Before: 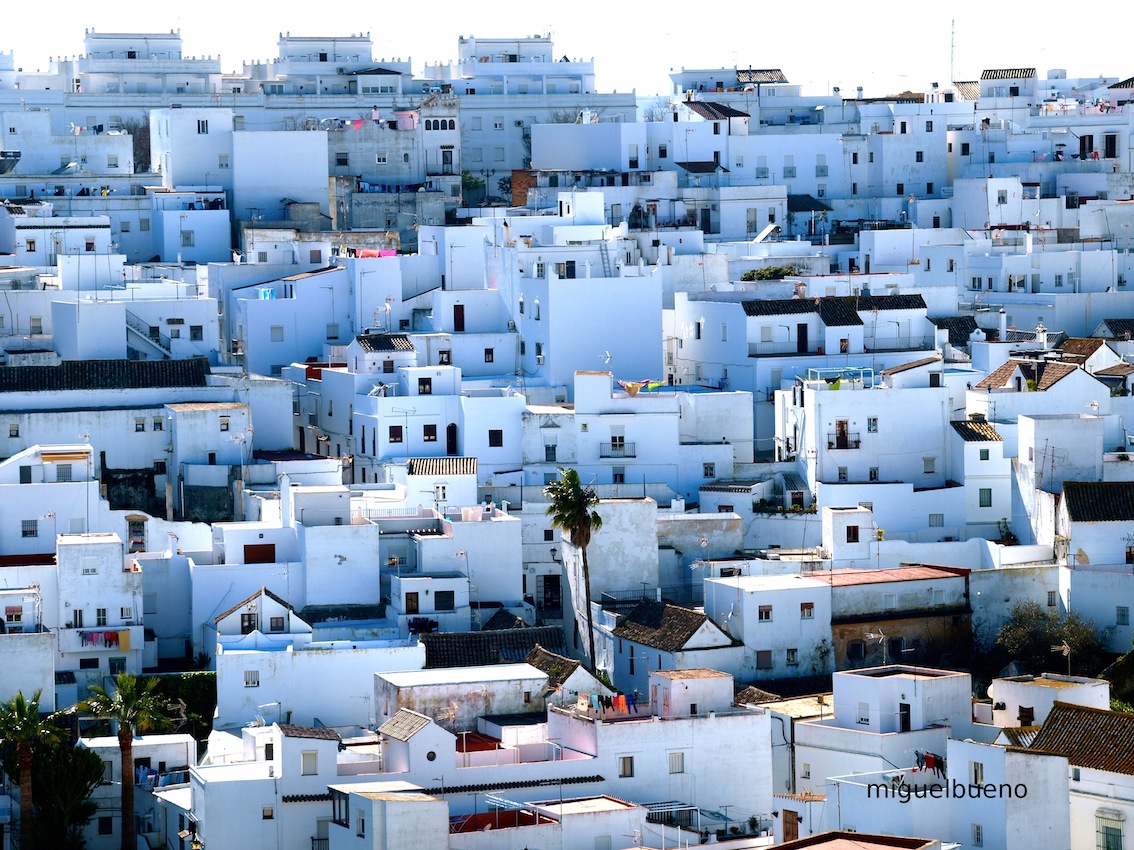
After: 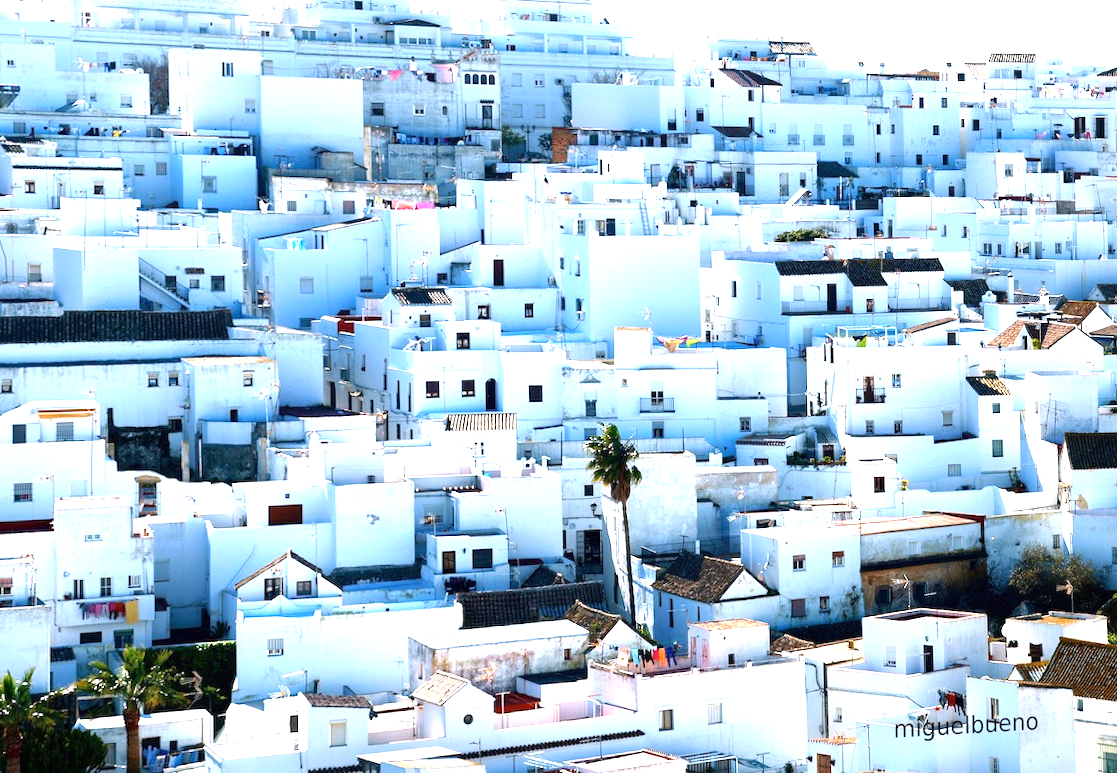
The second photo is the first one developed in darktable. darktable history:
white balance: emerald 1
rotate and perspective: rotation -0.013°, lens shift (vertical) -0.027, lens shift (horizontal) 0.178, crop left 0.016, crop right 0.989, crop top 0.082, crop bottom 0.918
exposure: black level correction 0, exposure 1.1 EV, compensate highlight preservation false
